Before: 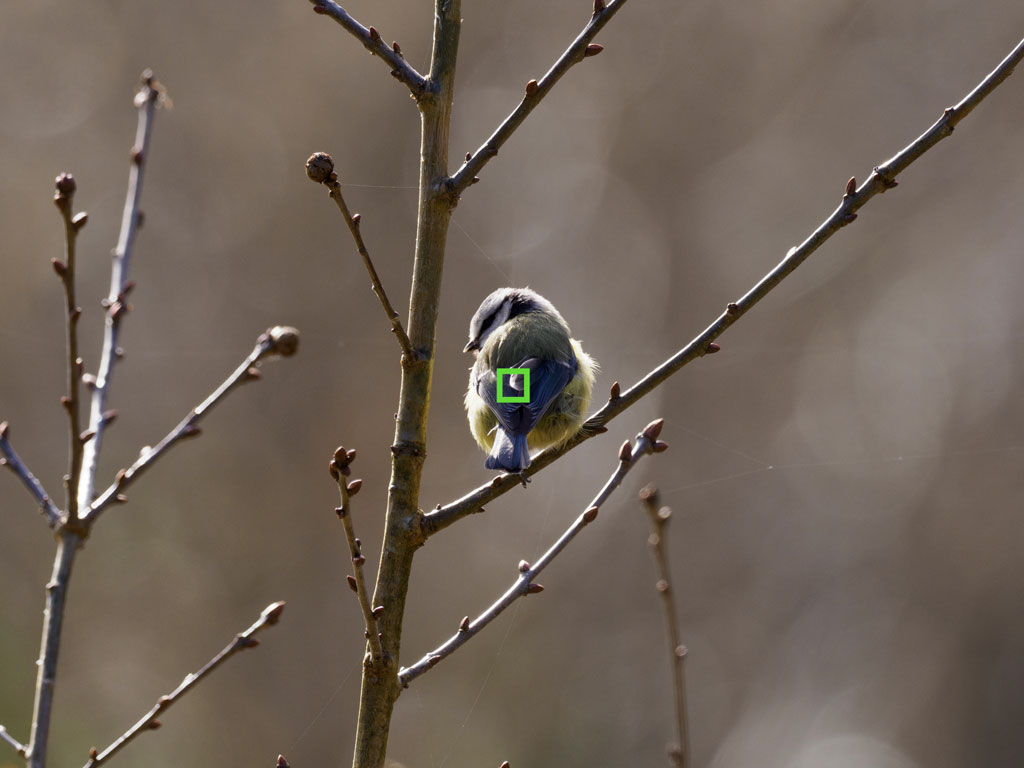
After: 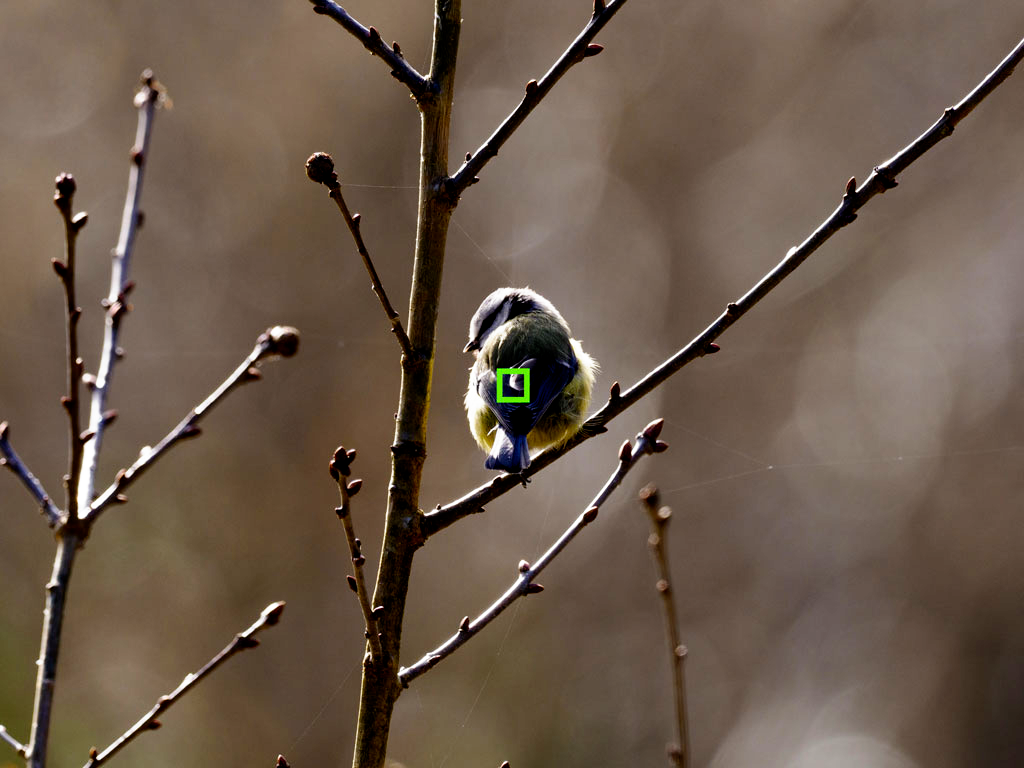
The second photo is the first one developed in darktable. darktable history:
filmic rgb: black relative exposure -5.5 EV, white relative exposure 2.5 EV, threshold 3 EV, target black luminance 0%, hardness 4.51, latitude 67.35%, contrast 1.453, shadows ↔ highlights balance -3.52%, preserve chrominance no, color science v4 (2020), contrast in shadows soft, enable highlight reconstruction true
